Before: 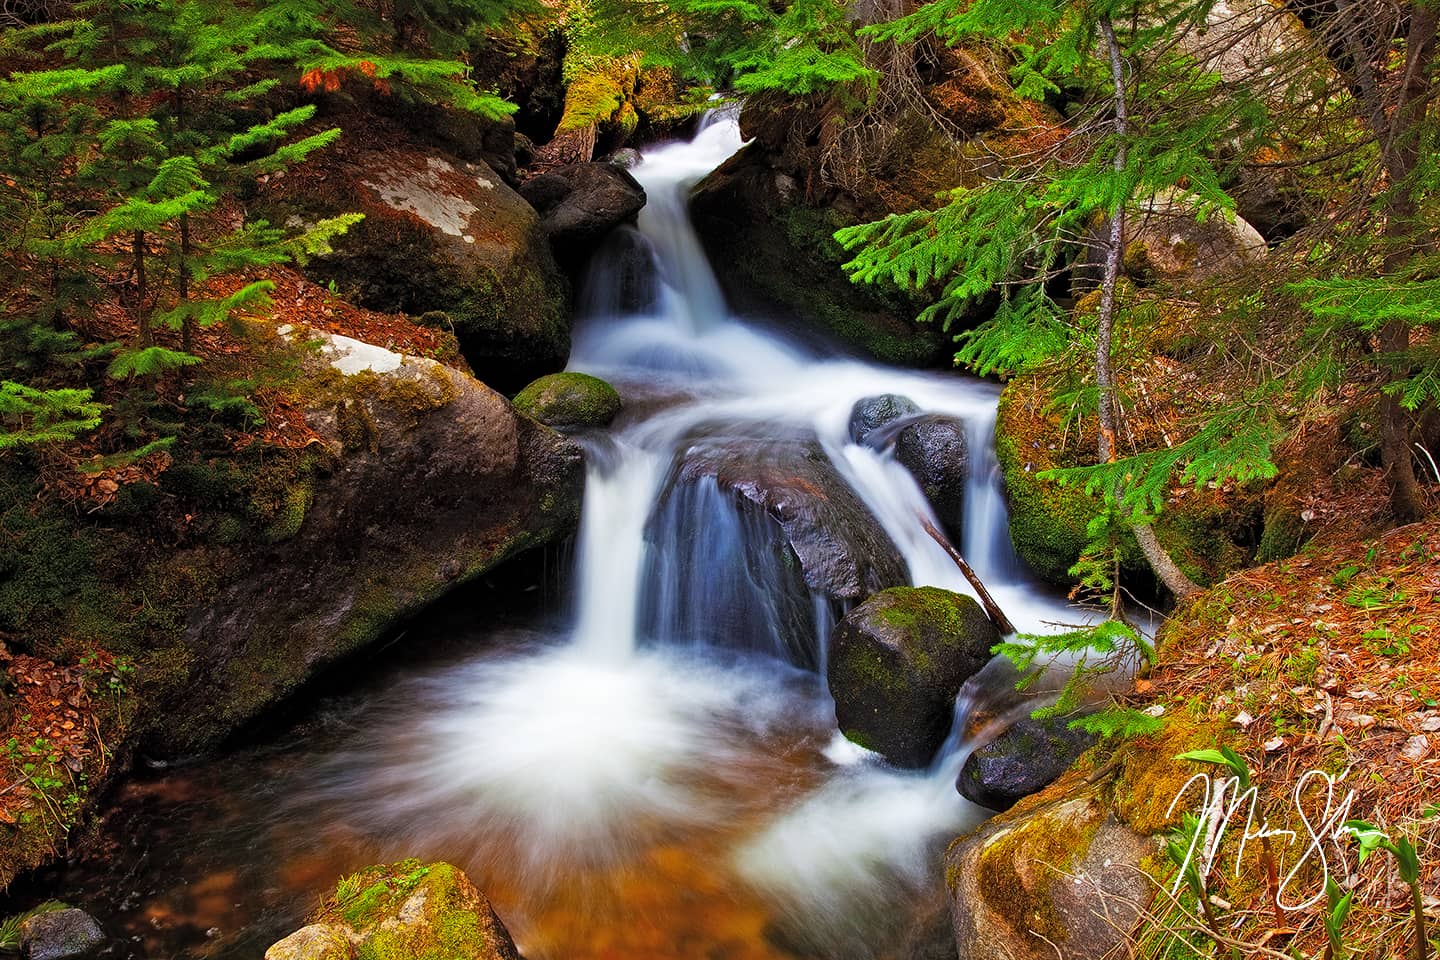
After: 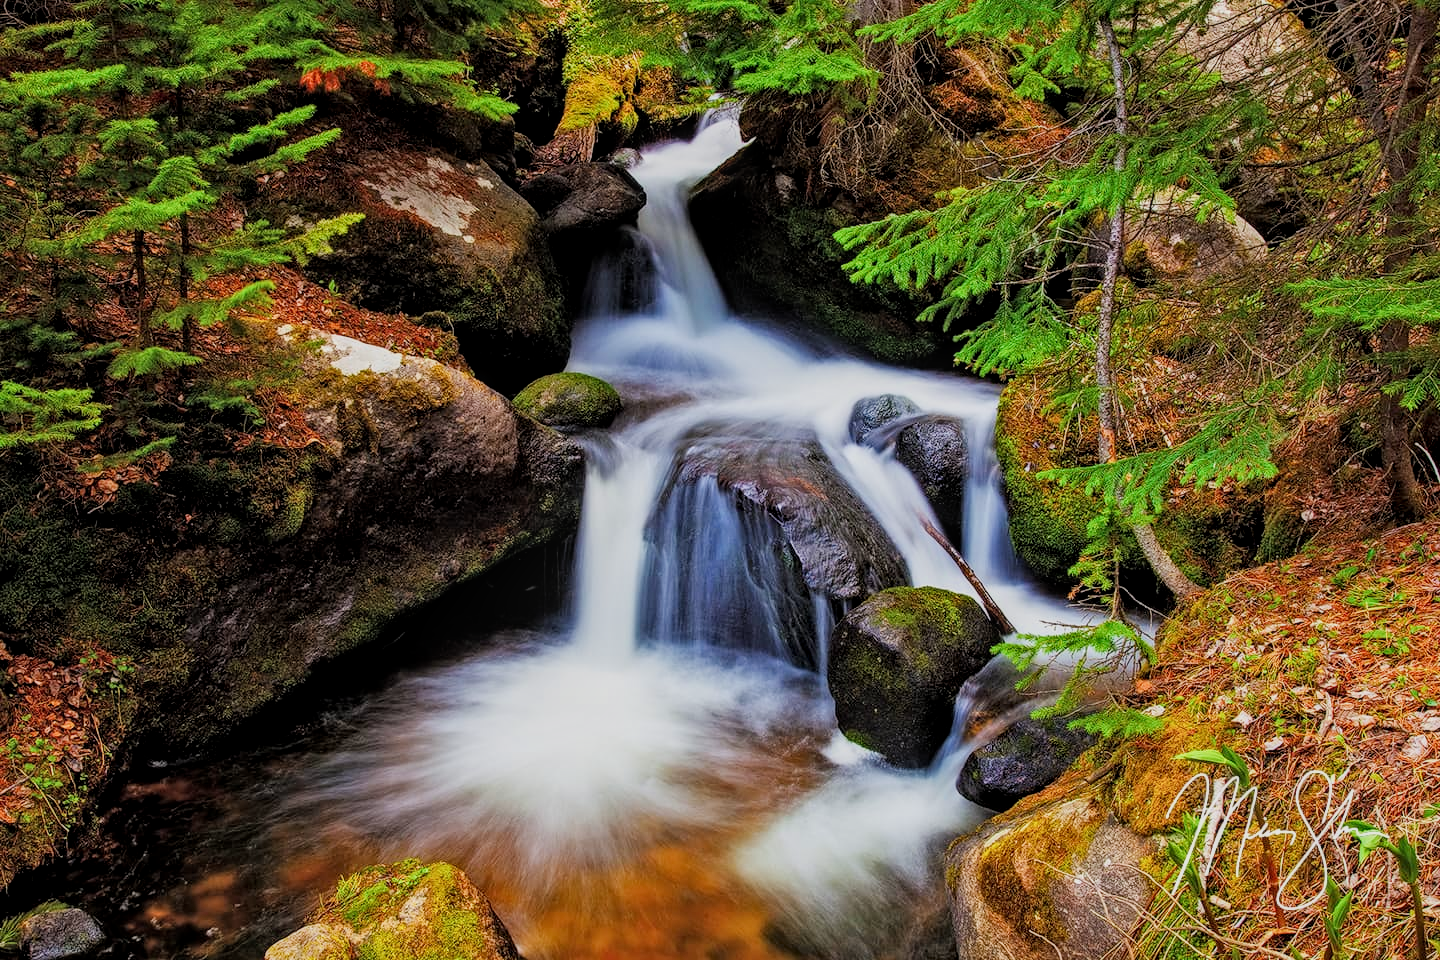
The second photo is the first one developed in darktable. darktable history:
filmic rgb: black relative exposure -7.65 EV, white relative exposure 4.56 EV, hardness 3.61
local contrast: on, module defaults
exposure: exposure 0.297 EV, compensate highlight preservation false
